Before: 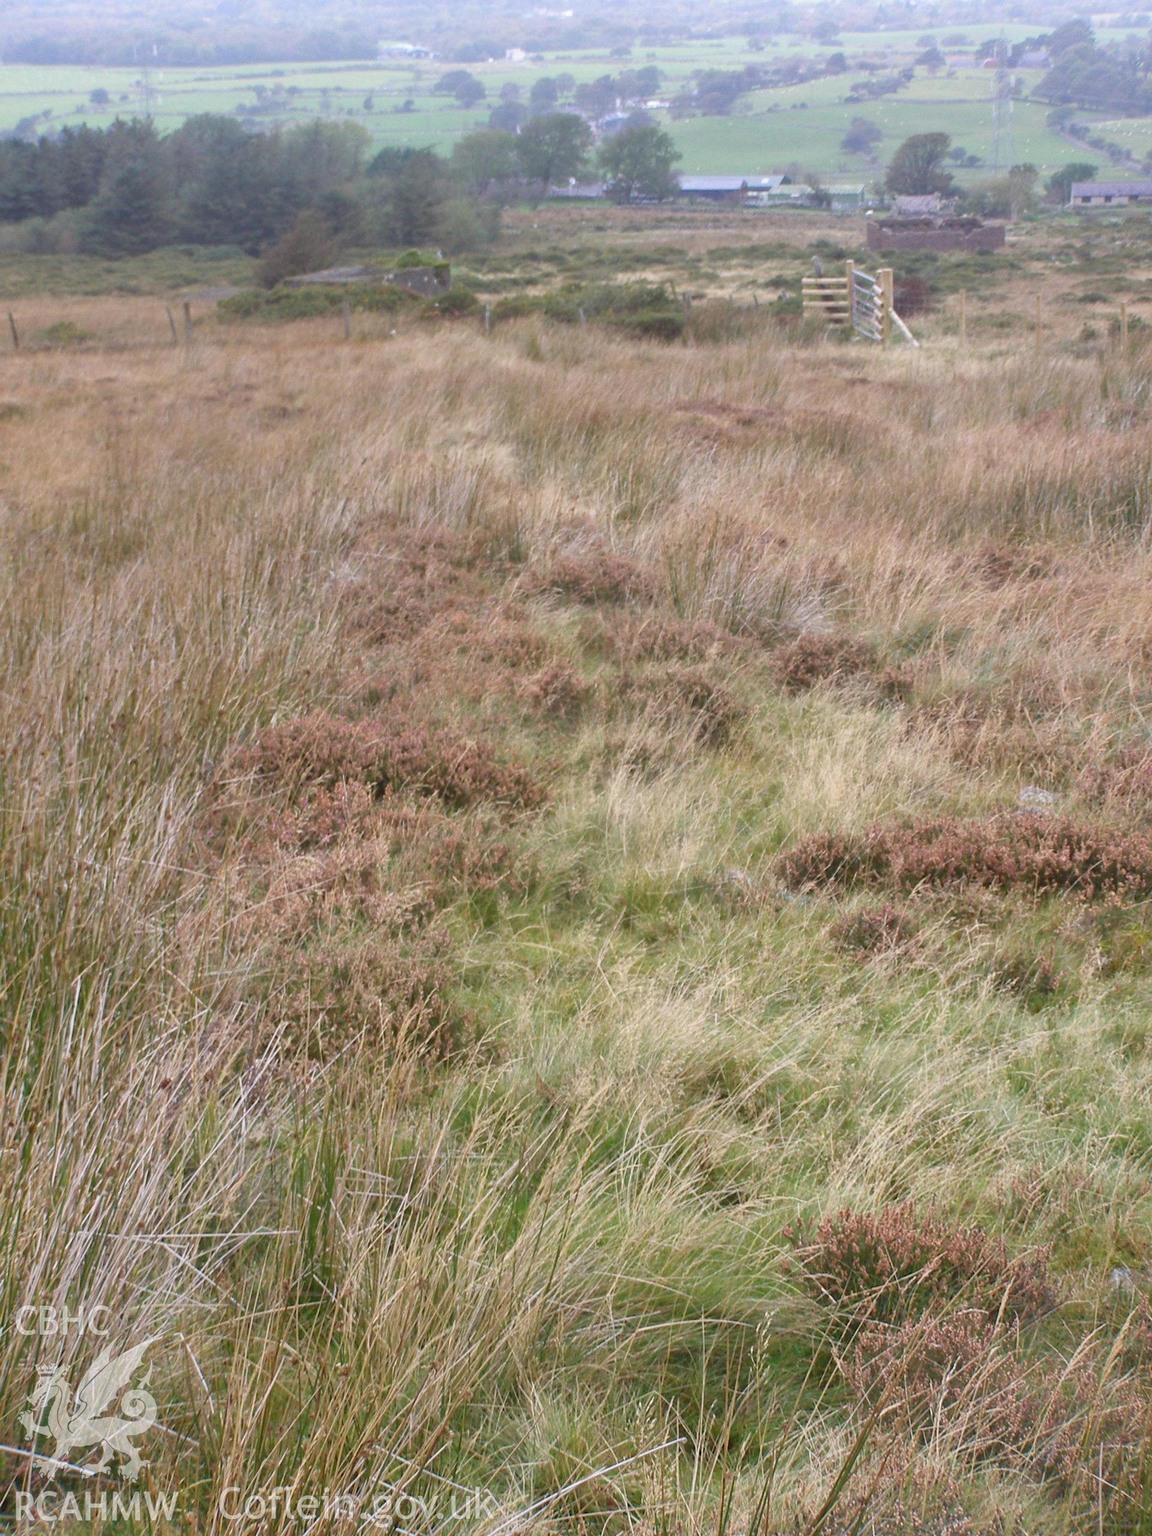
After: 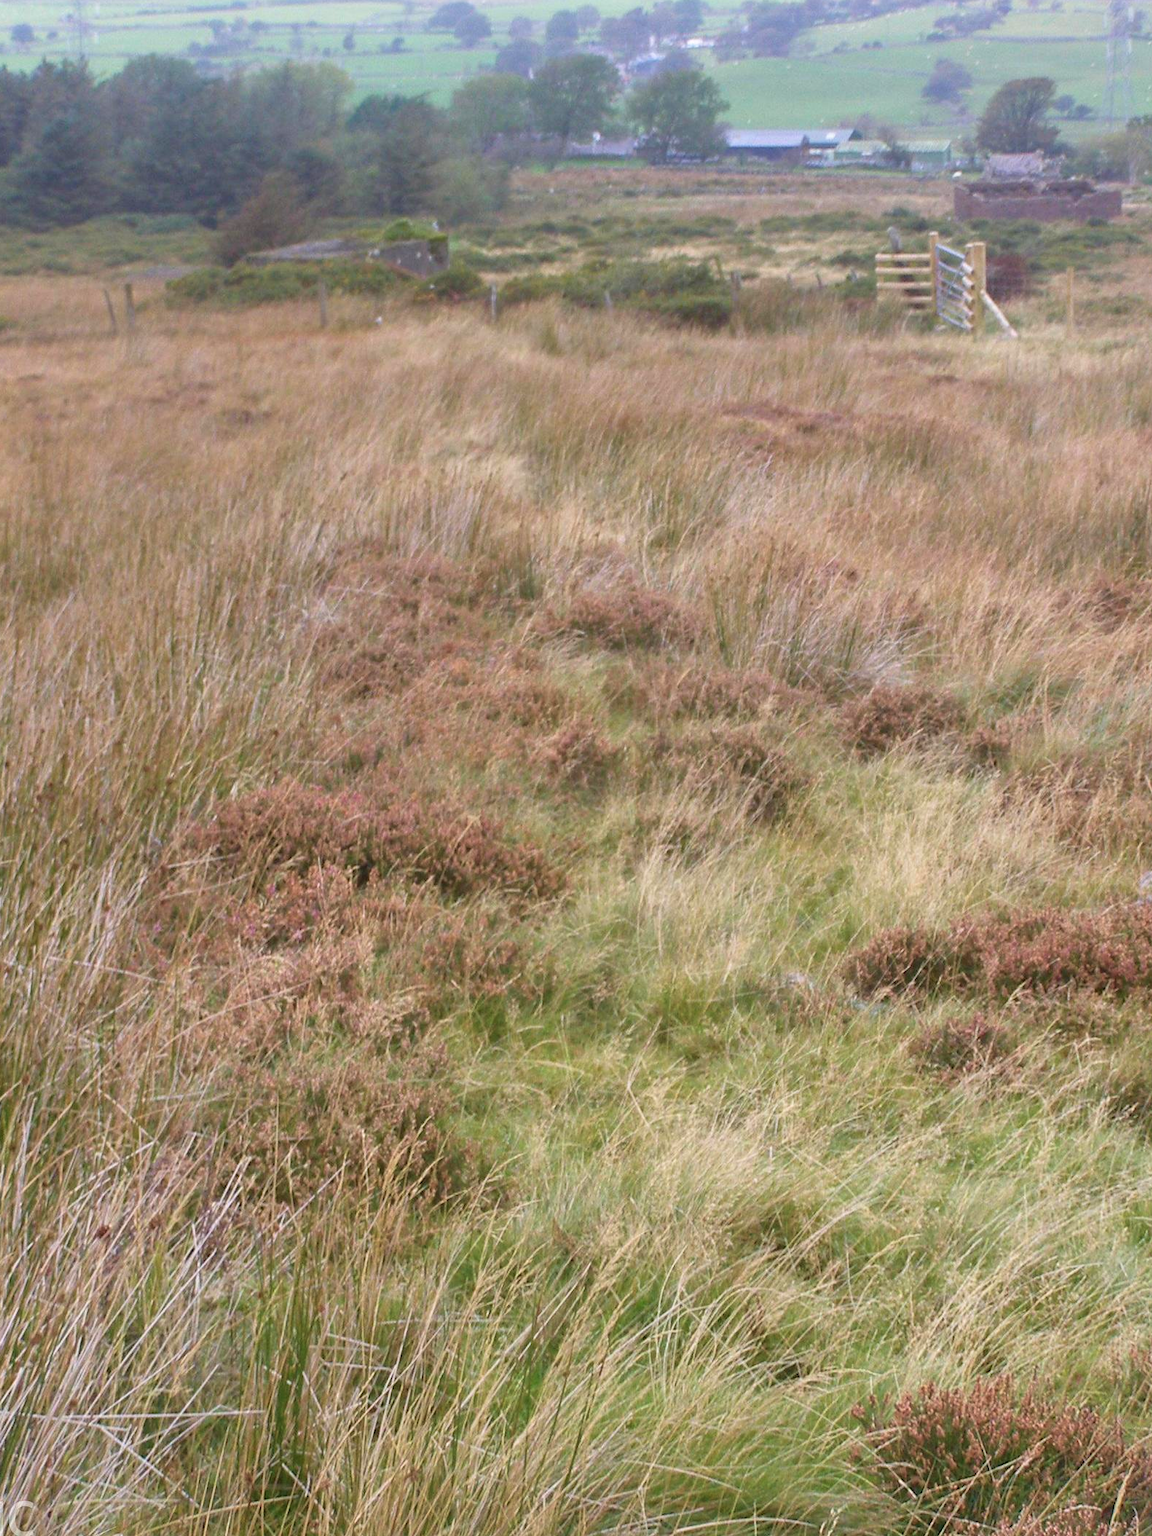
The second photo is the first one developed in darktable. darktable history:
crop and rotate: left 7.06%, top 4.493%, right 10.535%, bottom 13.112%
velvia: on, module defaults
